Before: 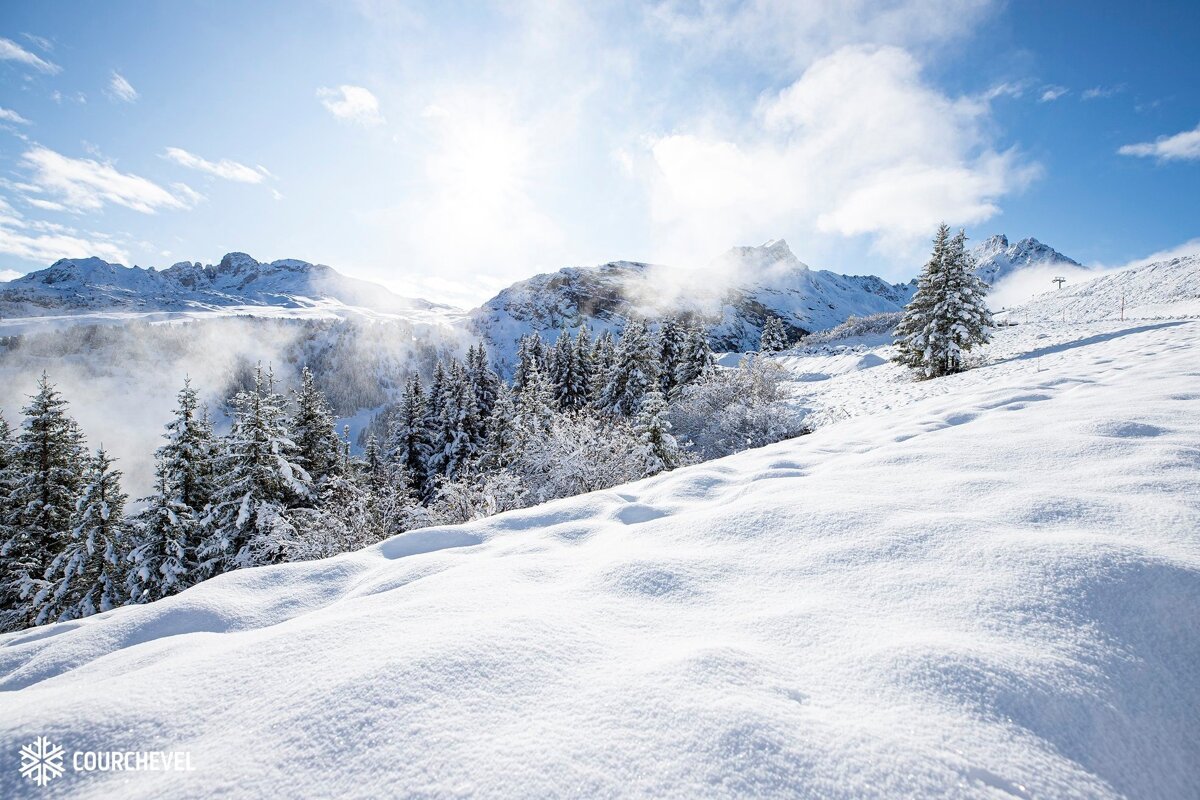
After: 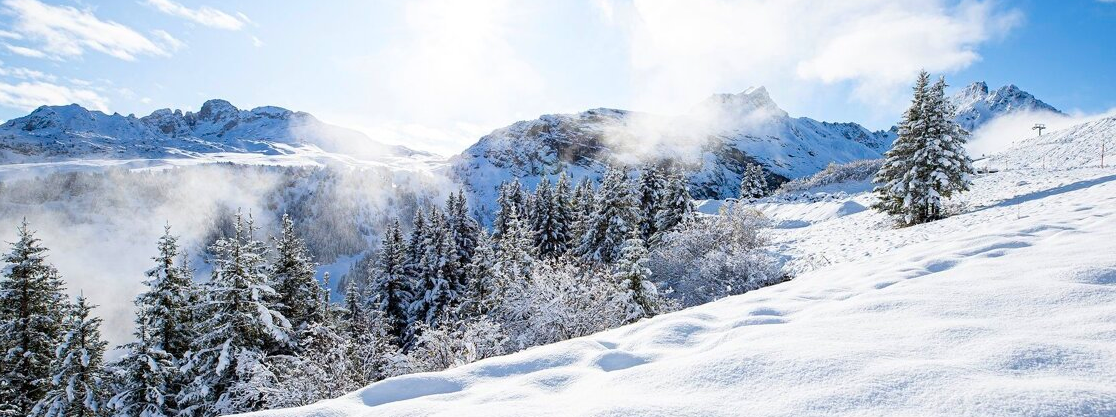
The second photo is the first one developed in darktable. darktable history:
crop: left 1.744%, top 19.225%, right 5.069%, bottom 28.357%
contrast brightness saturation: contrast 0.08, saturation 0.2
